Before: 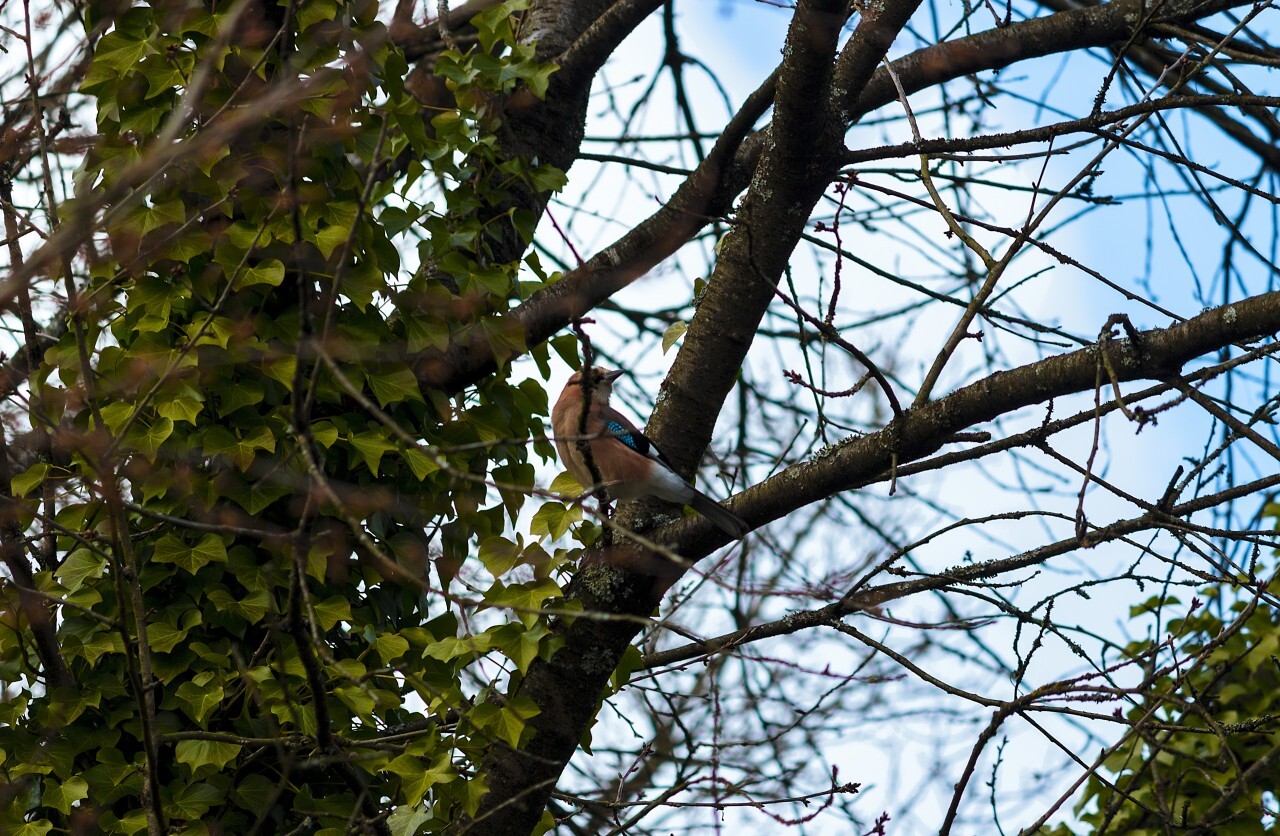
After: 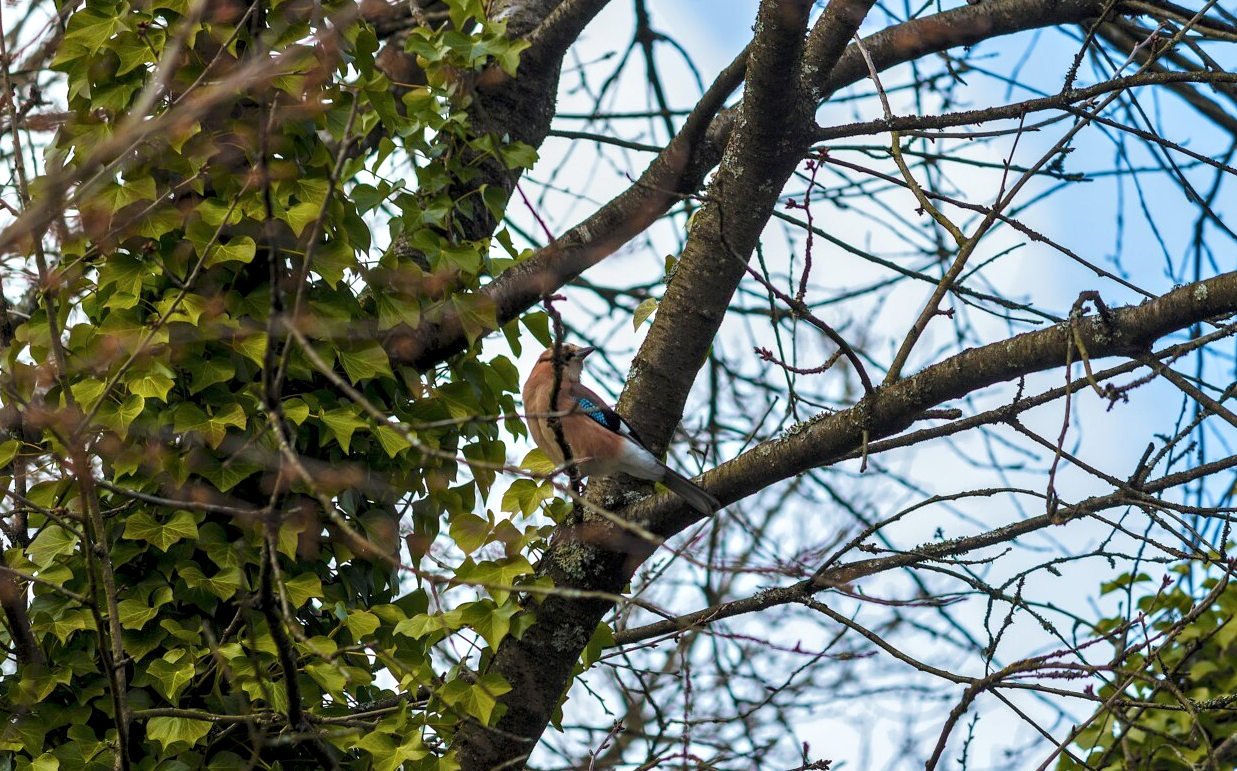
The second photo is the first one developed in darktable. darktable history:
crop: left 2.279%, top 2.82%, right 1.059%, bottom 4.848%
local contrast: on, module defaults
tone equalizer: -8 EV 0.992 EV, -7 EV 0.977 EV, -6 EV 1.03 EV, -5 EV 0.973 EV, -4 EV 1.01 EV, -3 EV 0.77 EV, -2 EV 0.519 EV, -1 EV 0.263 EV
